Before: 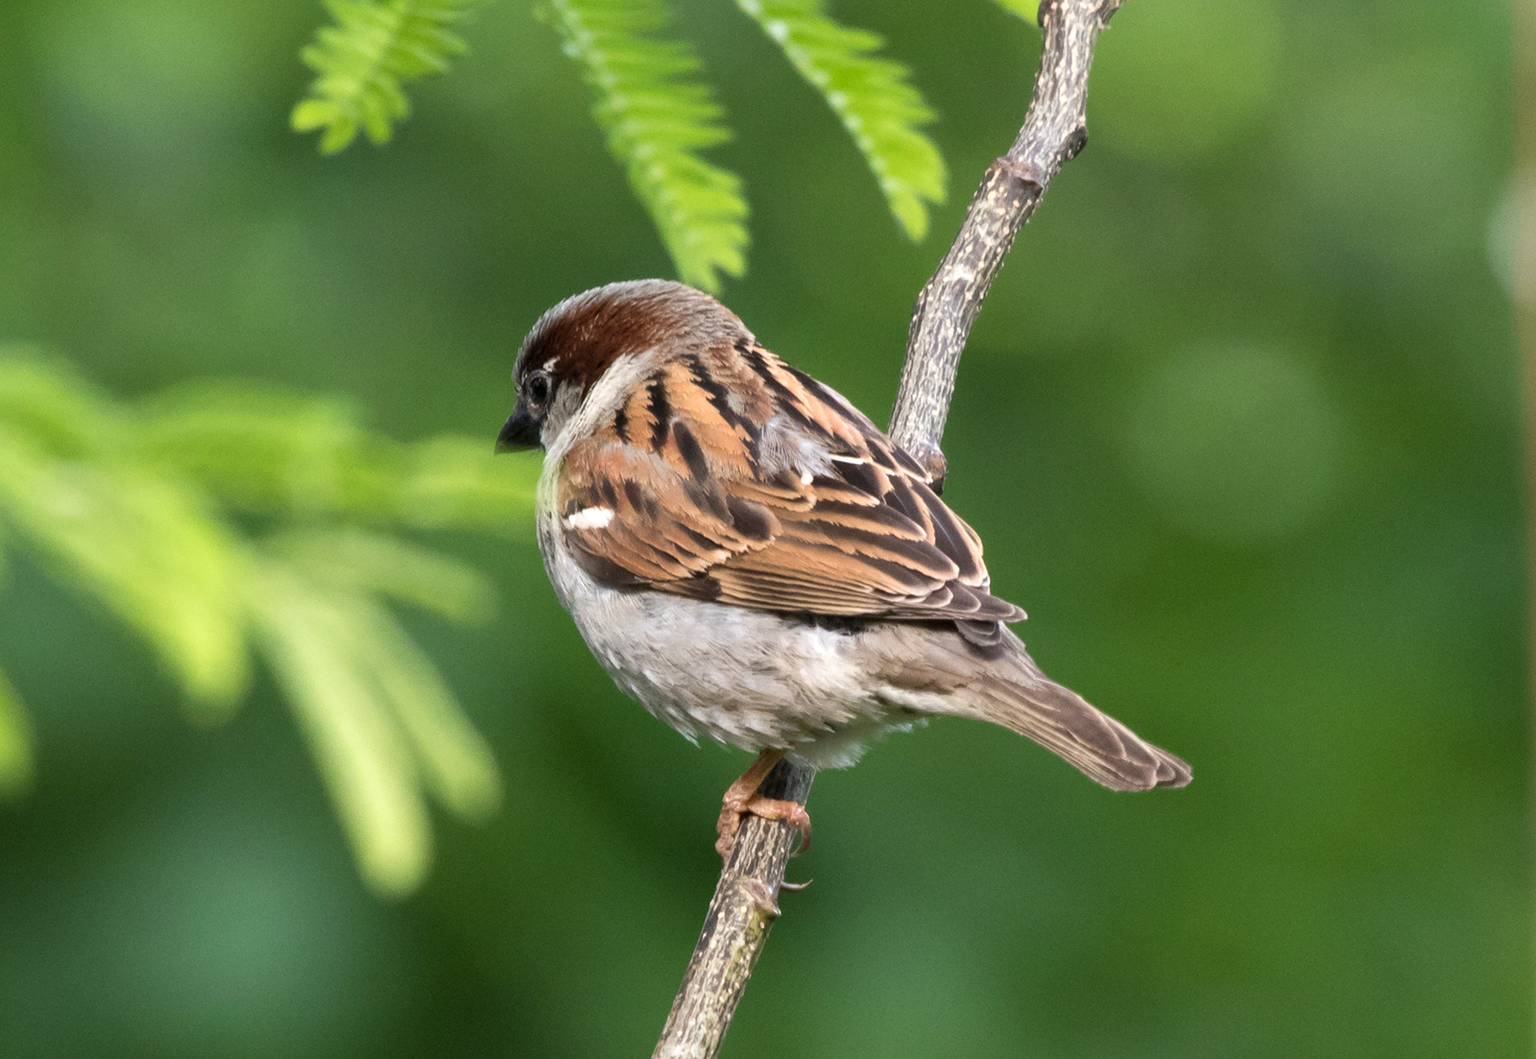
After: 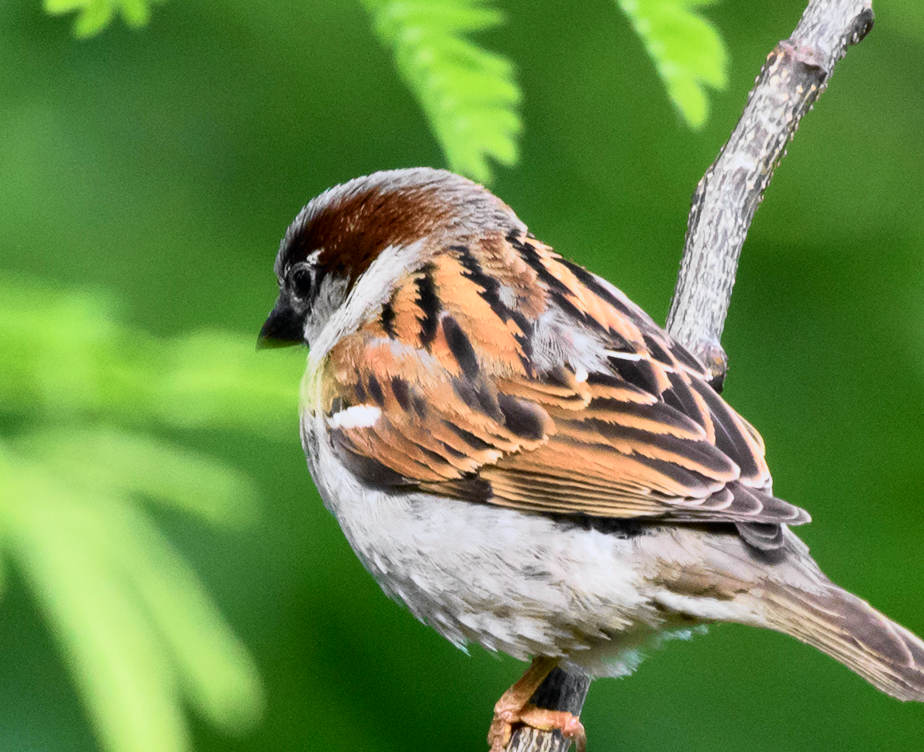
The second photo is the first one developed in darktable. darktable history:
color calibration: illuminant as shot in camera, x 0.358, y 0.373, temperature 4628.91 K
crop: left 16.202%, top 11.208%, right 26.045%, bottom 20.557%
tone curve: curves: ch0 [(0, 0) (0.078, 0.029) (0.265, 0.241) (0.507, 0.56) (0.744, 0.826) (1, 0.948)]; ch1 [(0, 0) (0.346, 0.307) (0.418, 0.383) (0.46, 0.439) (0.482, 0.493) (0.502, 0.5) (0.517, 0.506) (0.55, 0.557) (0.601, 0.637) (0.666, 0.7) (1, 1)]; ch2 [(0, 0) (0.346, 0.34) (0.431, 0.45) (0.485, 0.494) (0.5, 0.498) (0.508, 0.499) (0.532, 0.546) (0.579, 0.628) (0.625, 0.668) (1, 1)], color space Lab, independent channels, preserve colors none
